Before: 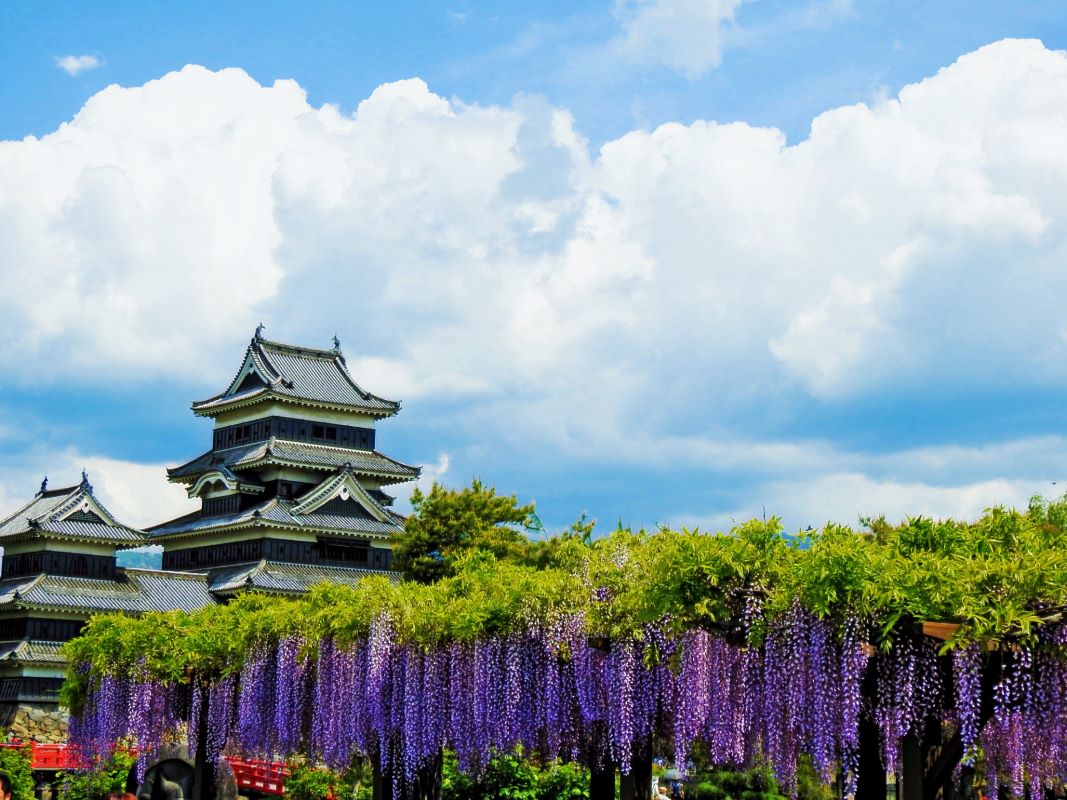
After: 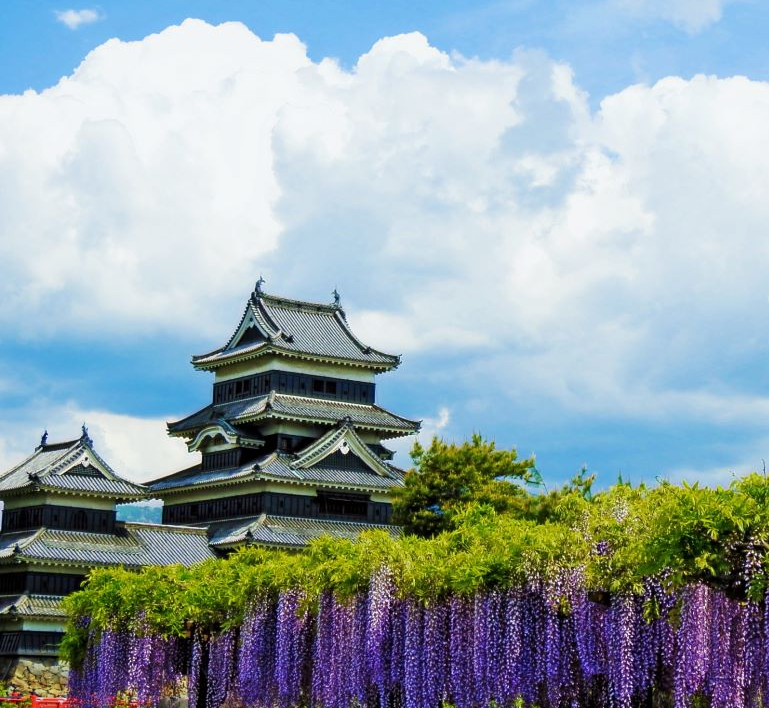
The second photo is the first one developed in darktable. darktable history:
crop: top 5.775%, right 27.877%, bottom 5.65%
exposure: compensate highlight preservation false
